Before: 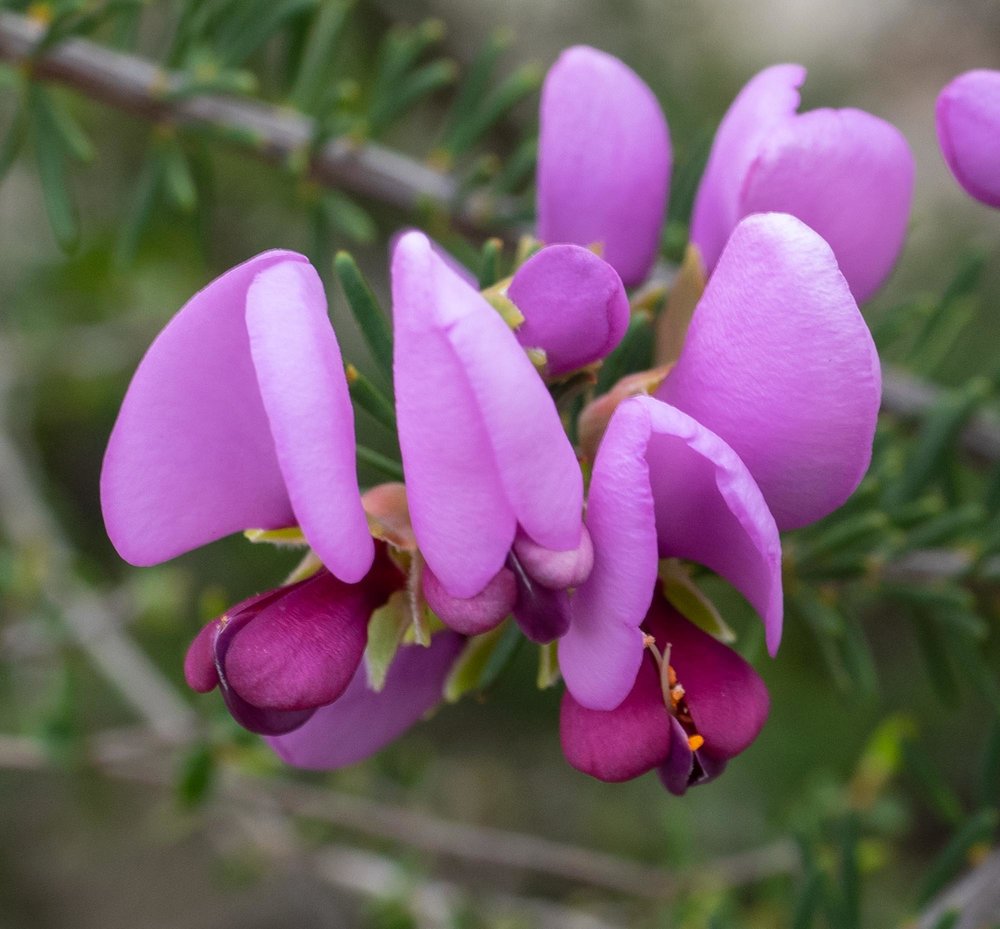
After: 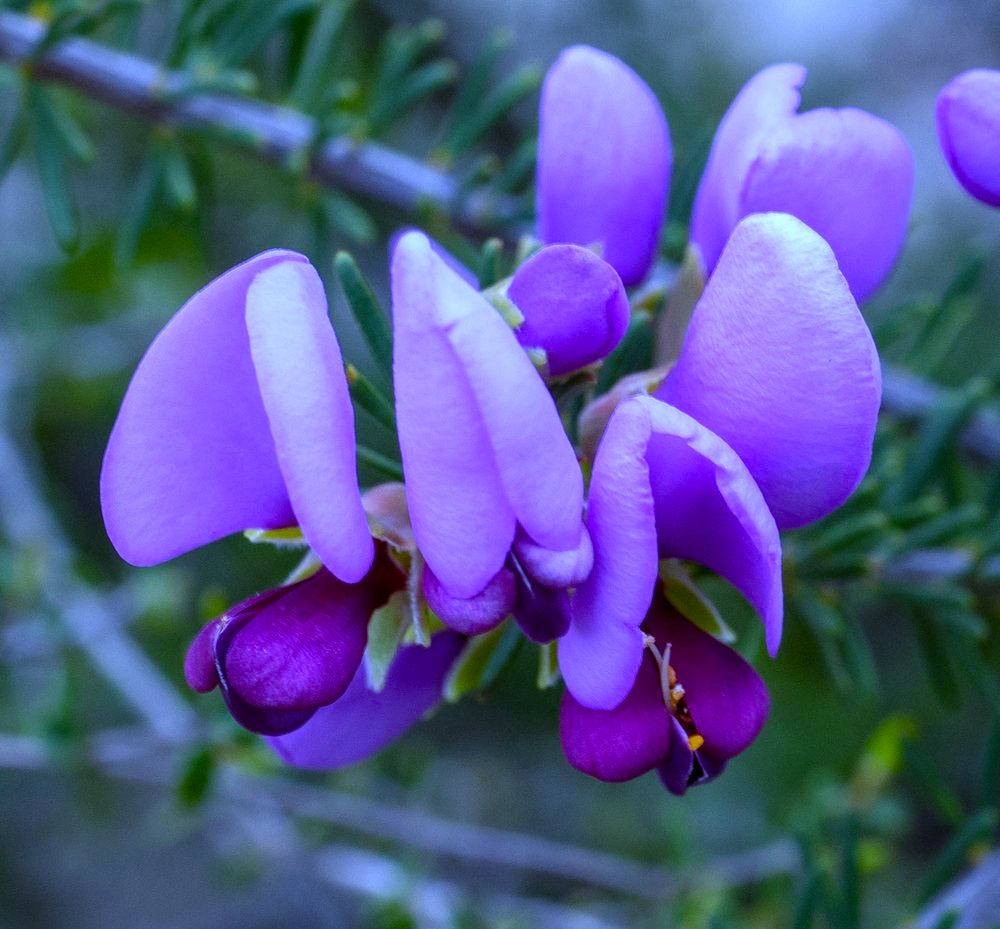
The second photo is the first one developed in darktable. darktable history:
color balance rgb: perceptual saturation grading › global saturation 20%, perceptual saturation grading › highlights -25%, perceptual saturation grading › shadows 25%
white balance: red 0.766, blue 1.537
local contrast: on, module defaults
